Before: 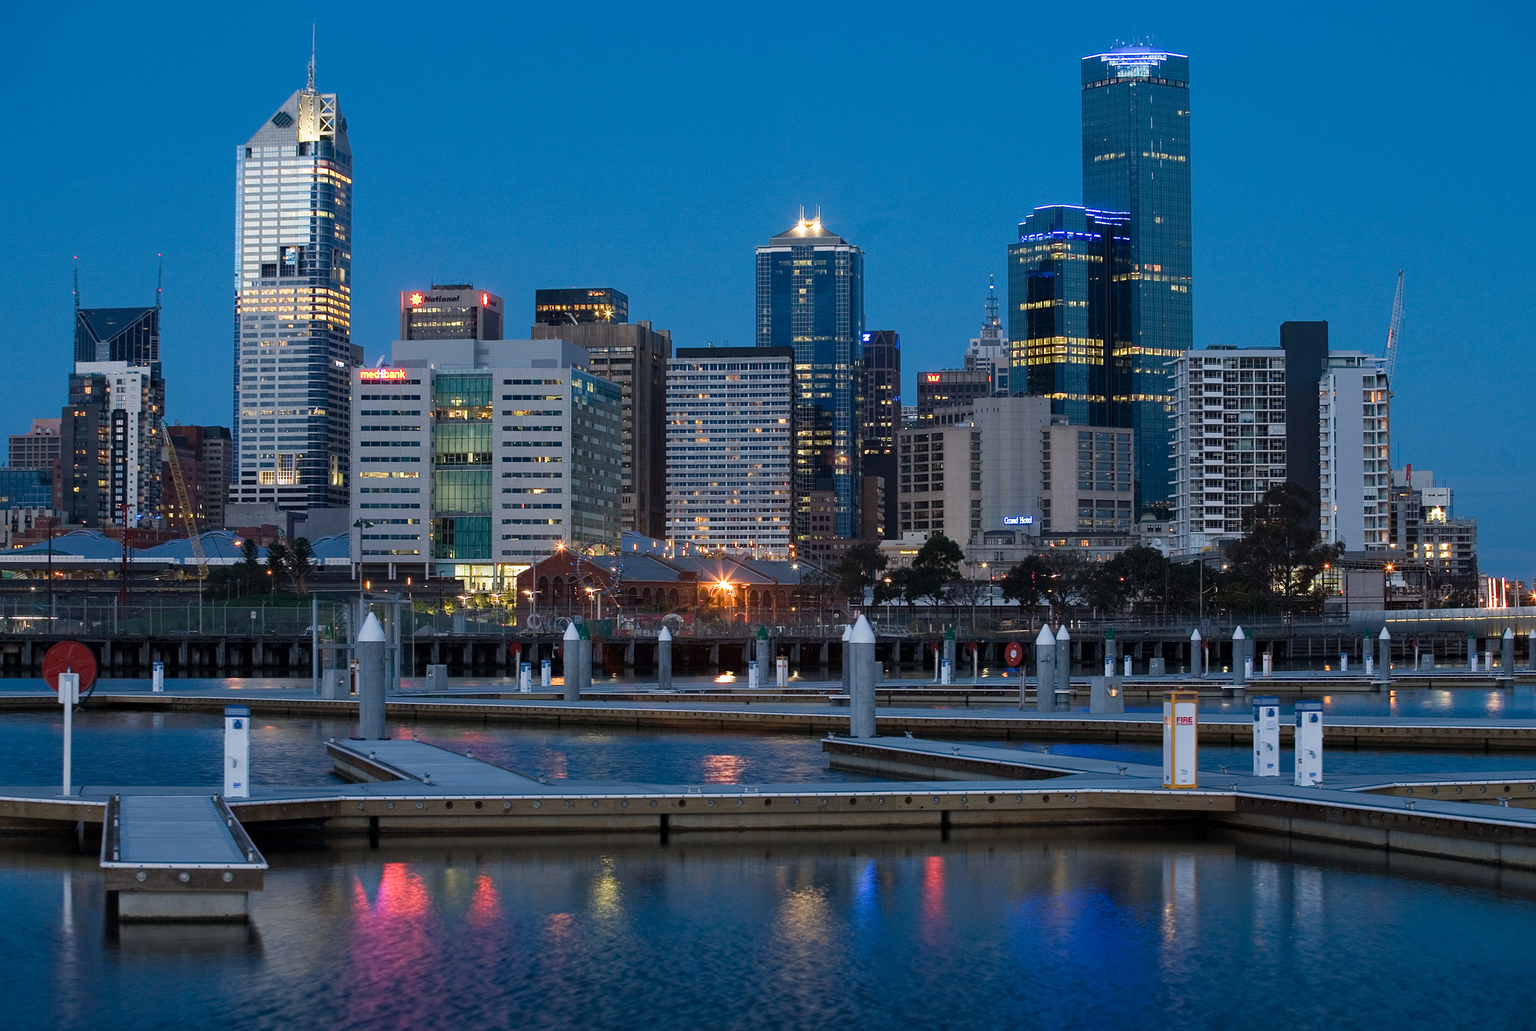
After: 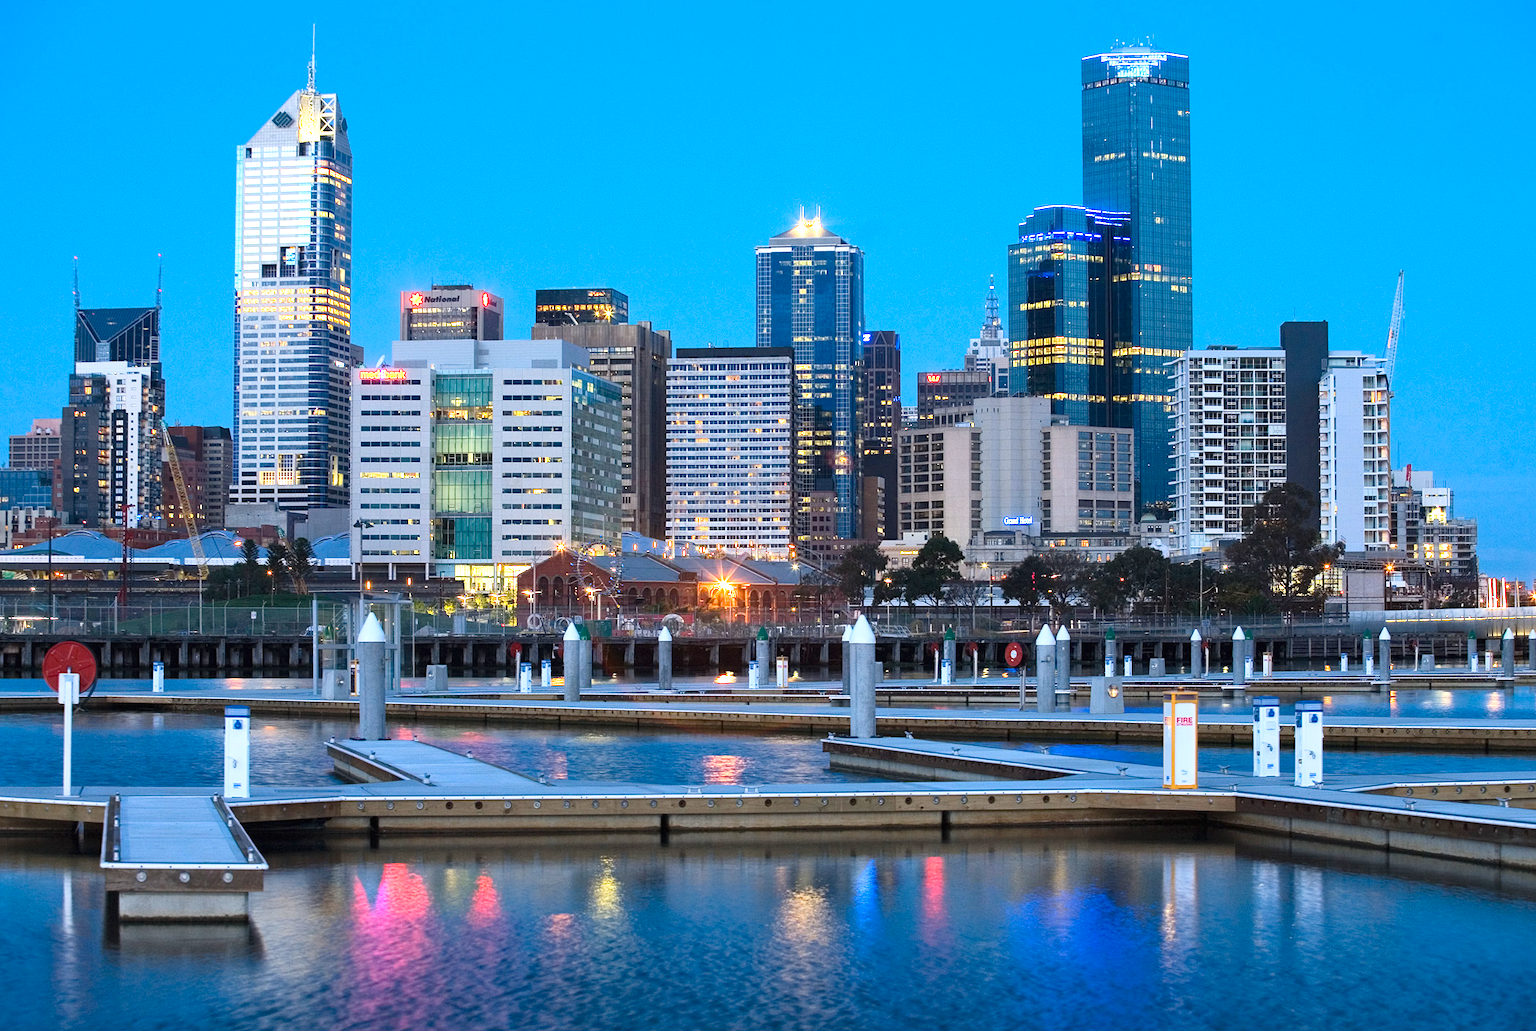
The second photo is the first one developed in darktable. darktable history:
contrast brightness saturation: contrast 0.2, brightness 0.157, saturation 0.218
exposure: black level correction 0, exposure 0.897 EV, compensate highlight preservation false
